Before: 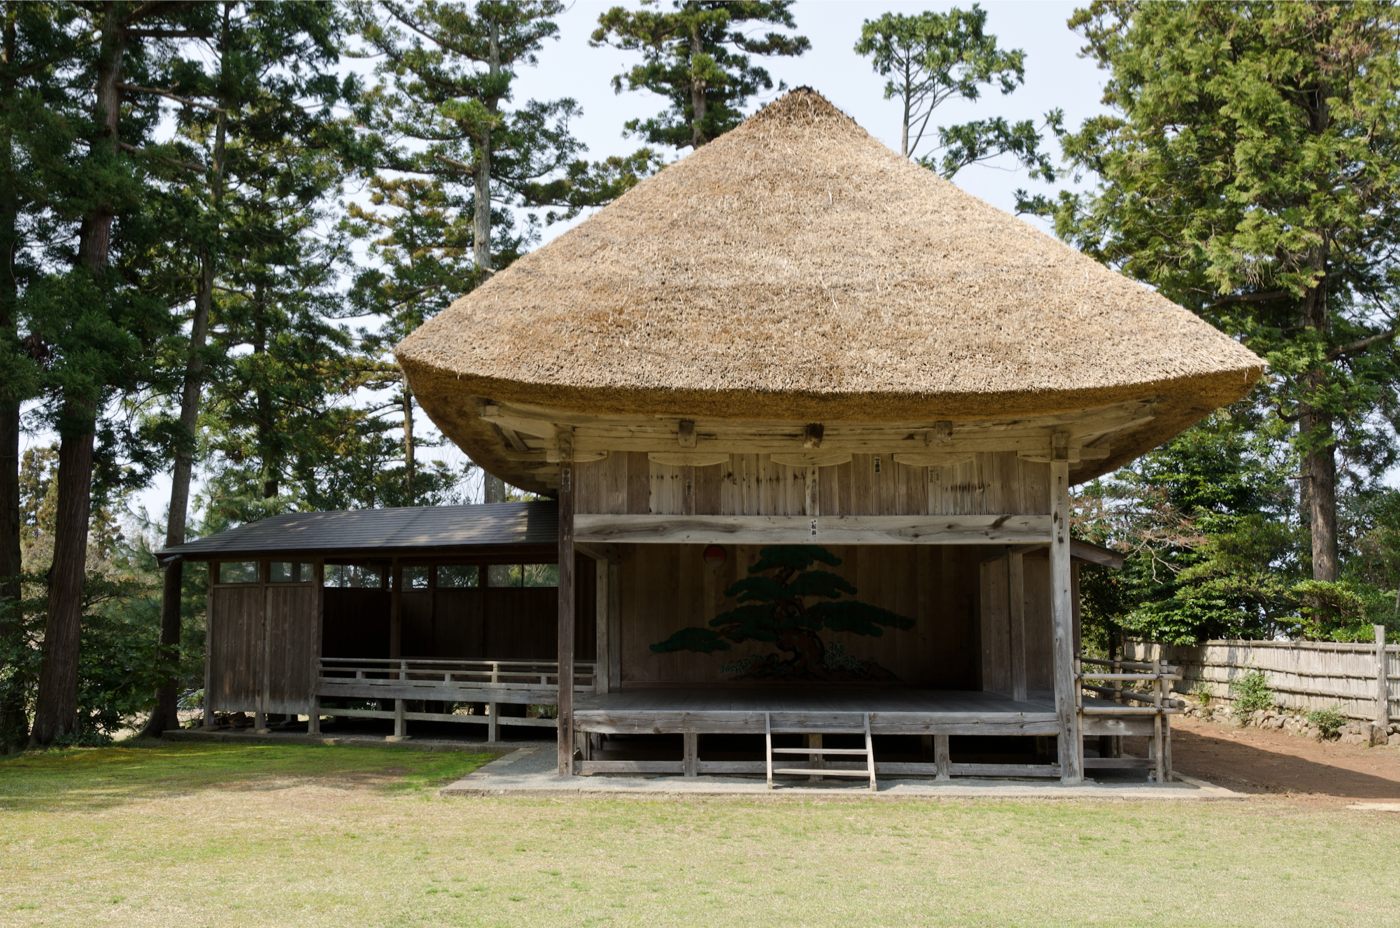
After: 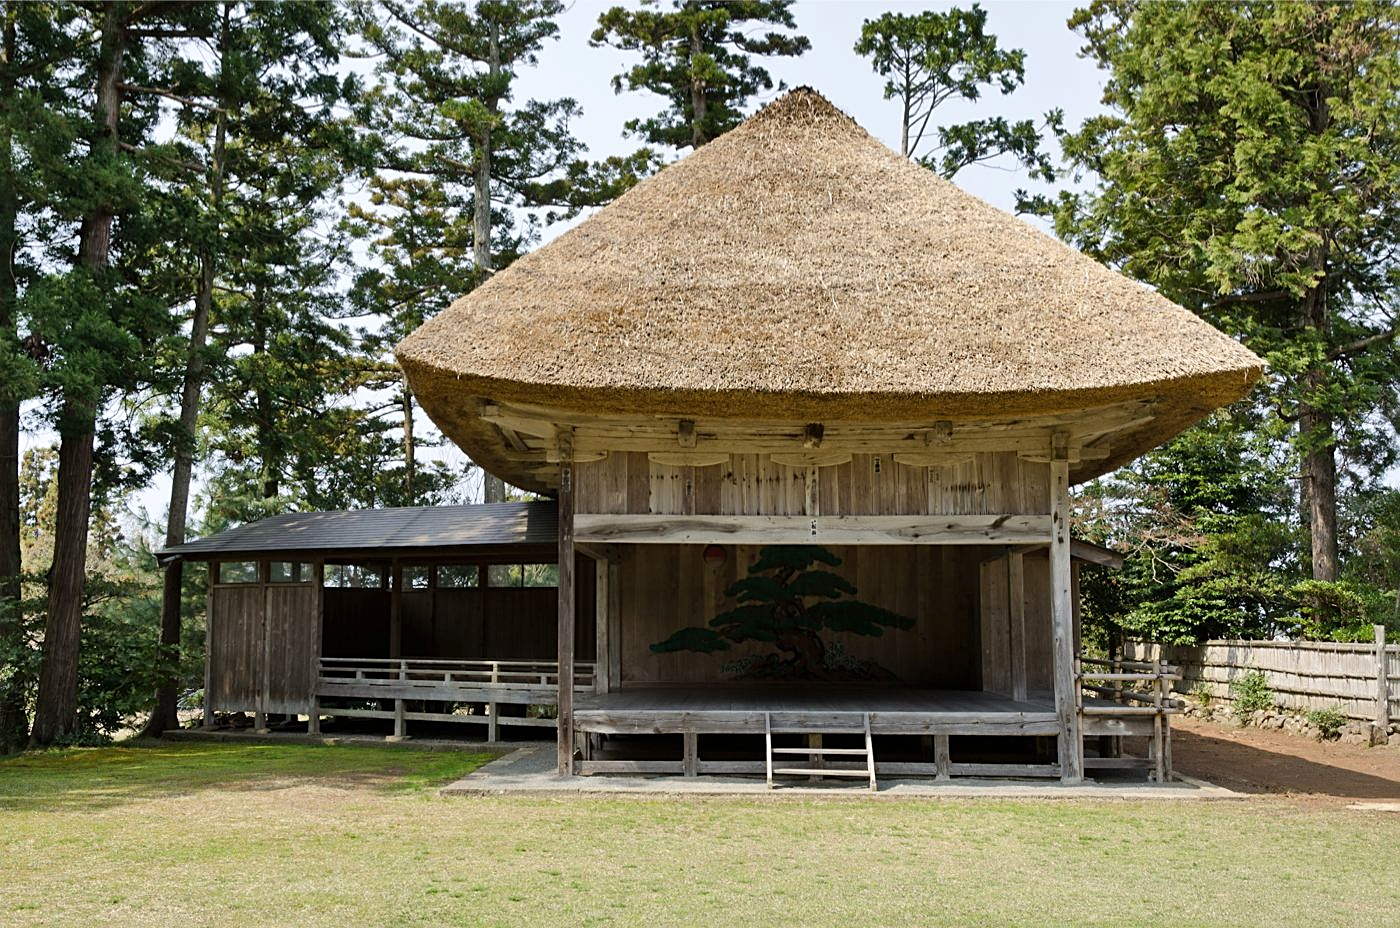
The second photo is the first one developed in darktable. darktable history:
sharpen: on, module defaults
contrast equalizer: y [[0.5 ×6], [0.5 ×6], [0.5, 0.5, 0.501, 0.545, 0.707, 0.863], [0 ×6], [0 ×6]]
shadows and highlights: shadows 60, soften with gaussian
